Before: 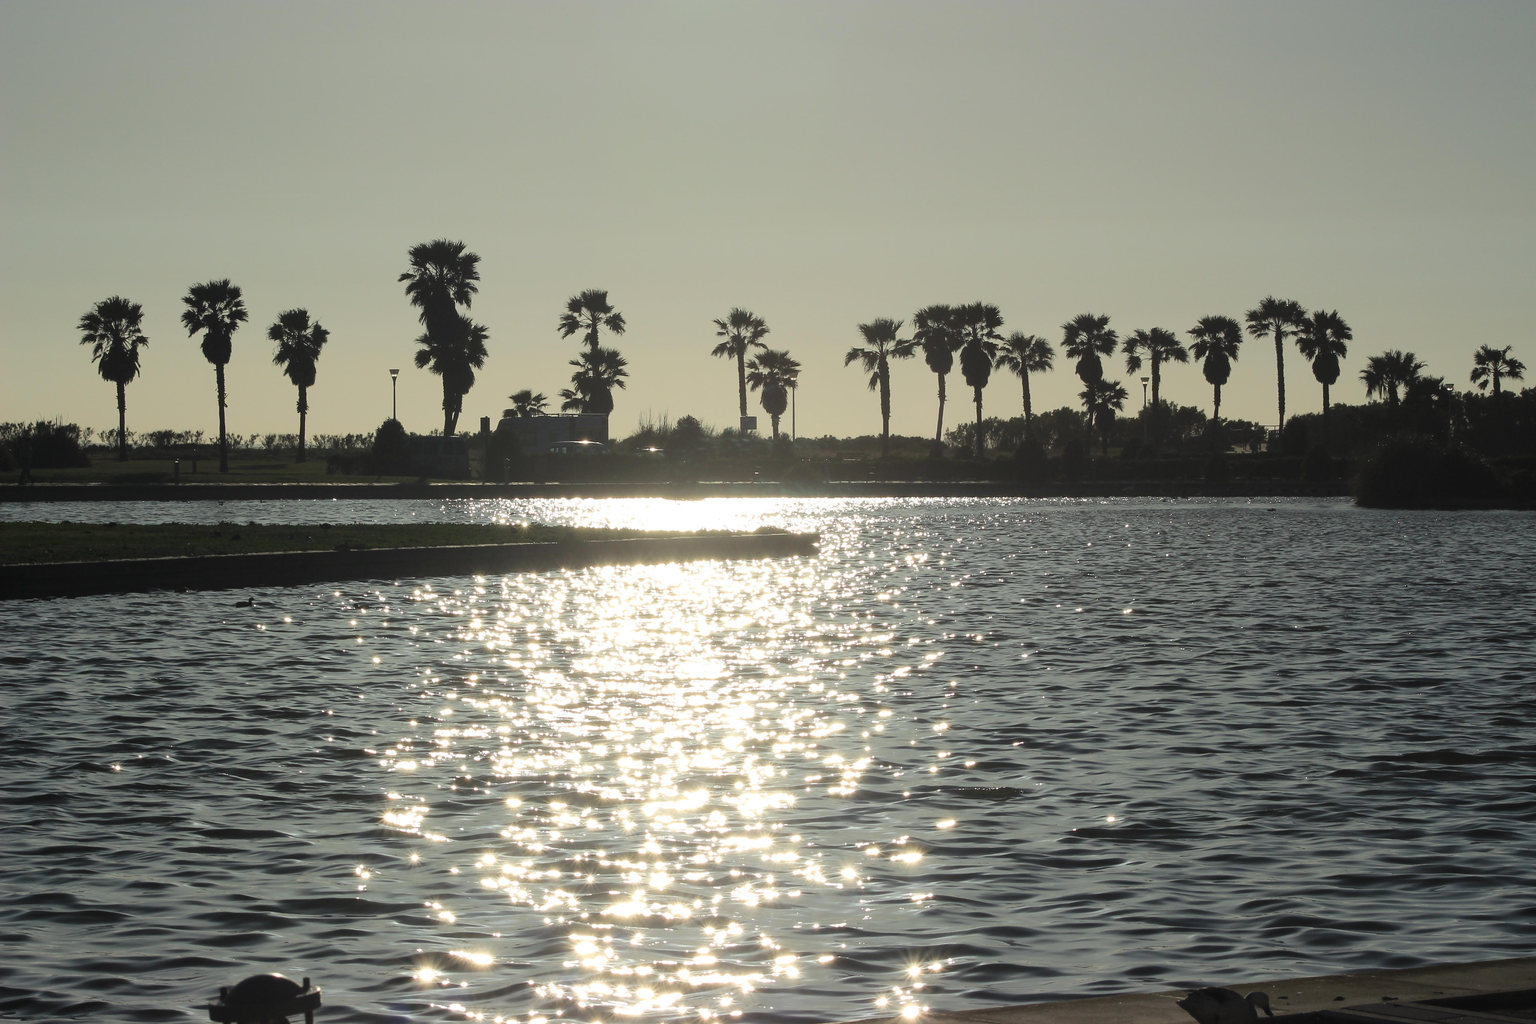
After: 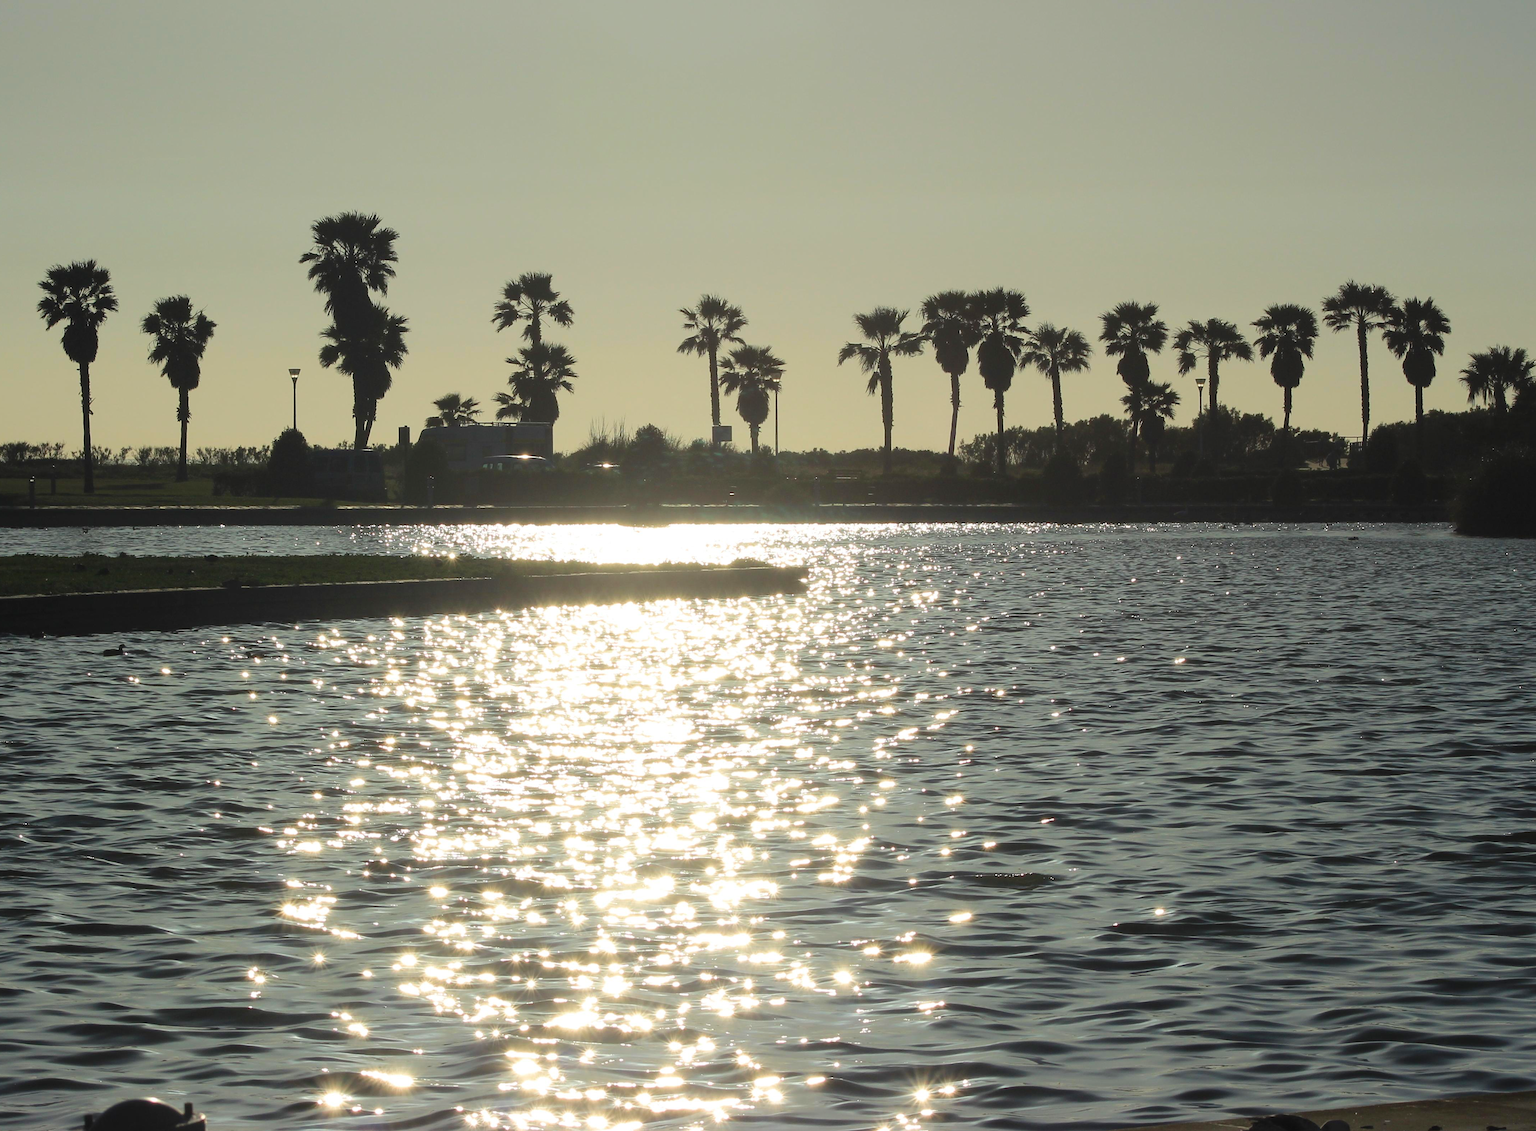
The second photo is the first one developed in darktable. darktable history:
velvia: on, module defaults
vibrance: on, module defaults
crop: left 9.807%, top 6.259%, right 7.334%, bottom 2.177%
